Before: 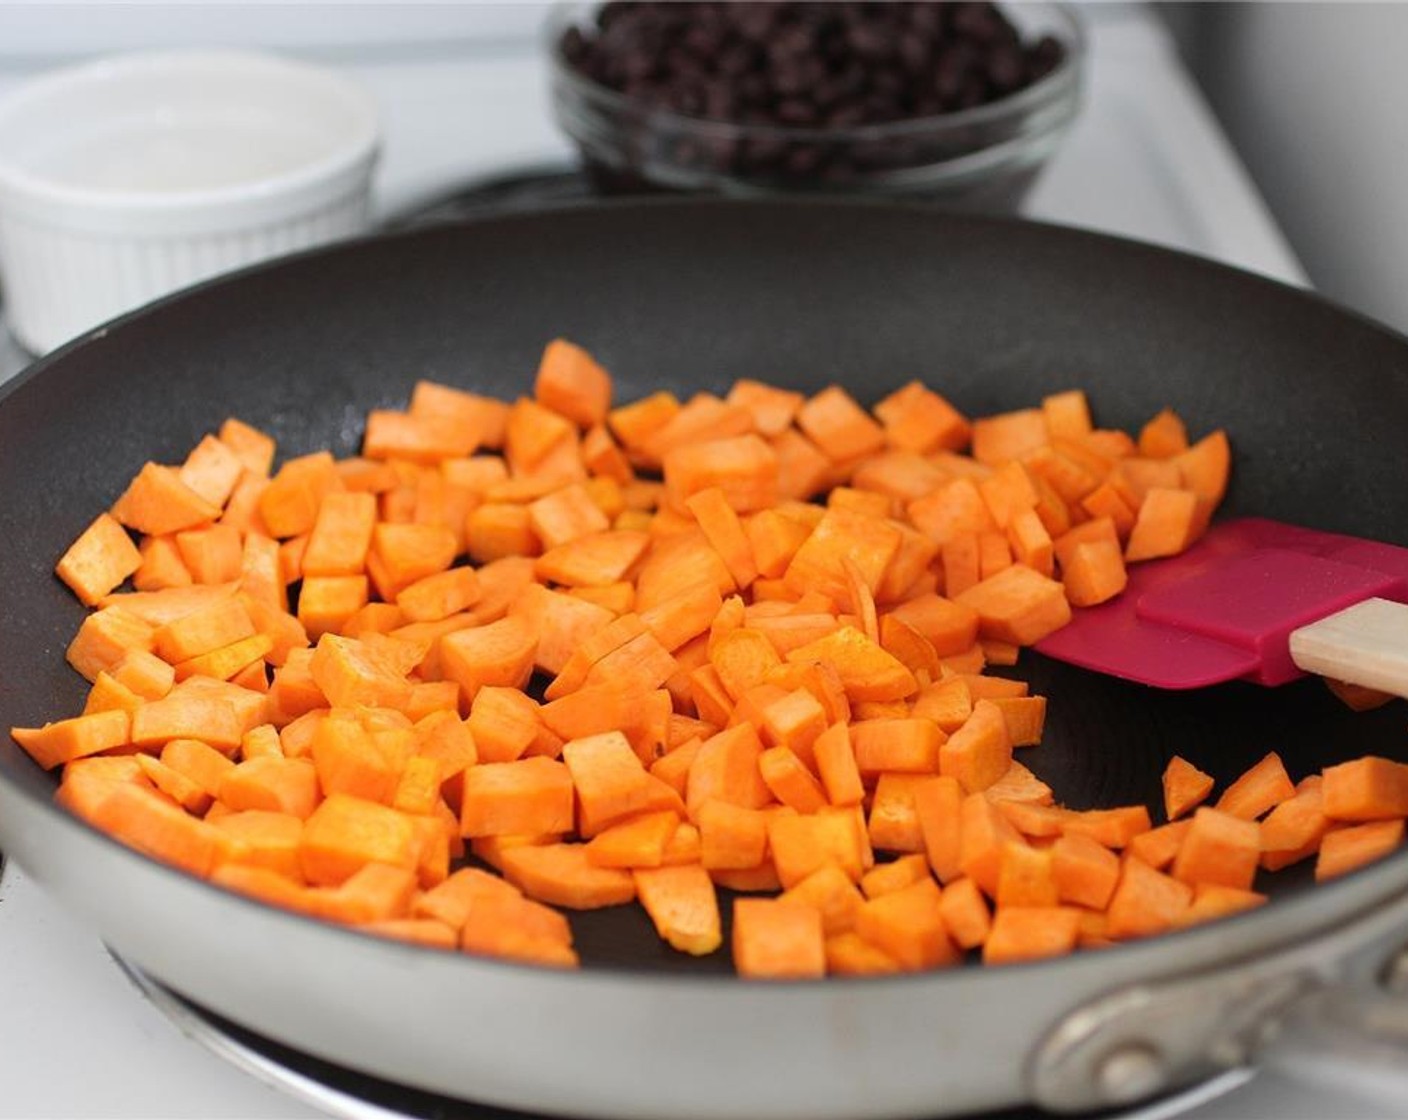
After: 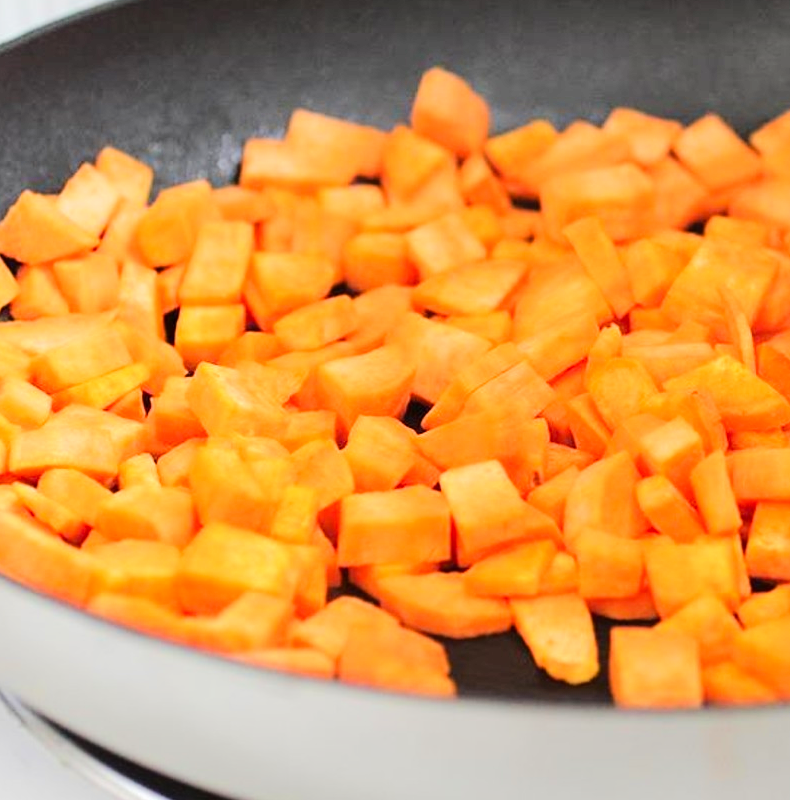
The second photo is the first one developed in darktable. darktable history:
crop: left 8.752%, top 24.252%, right 35.11%, bottom 4.27%
shadows and highlights: shadows 37.69, highlights -27.97, soften with gaussian
tone equalizer: -7 EV 0.143 EV, -6 EV 0.567 EV, -5 EV 1.12 EV, -4 EV 1.3 EV, -3 EV 1.15 EV, -2 EV 0.6 EV, -1 EV 0.168 EV, edges refinement/feathering 500, mask exposure compensation -1.57 EV, preserve details no
